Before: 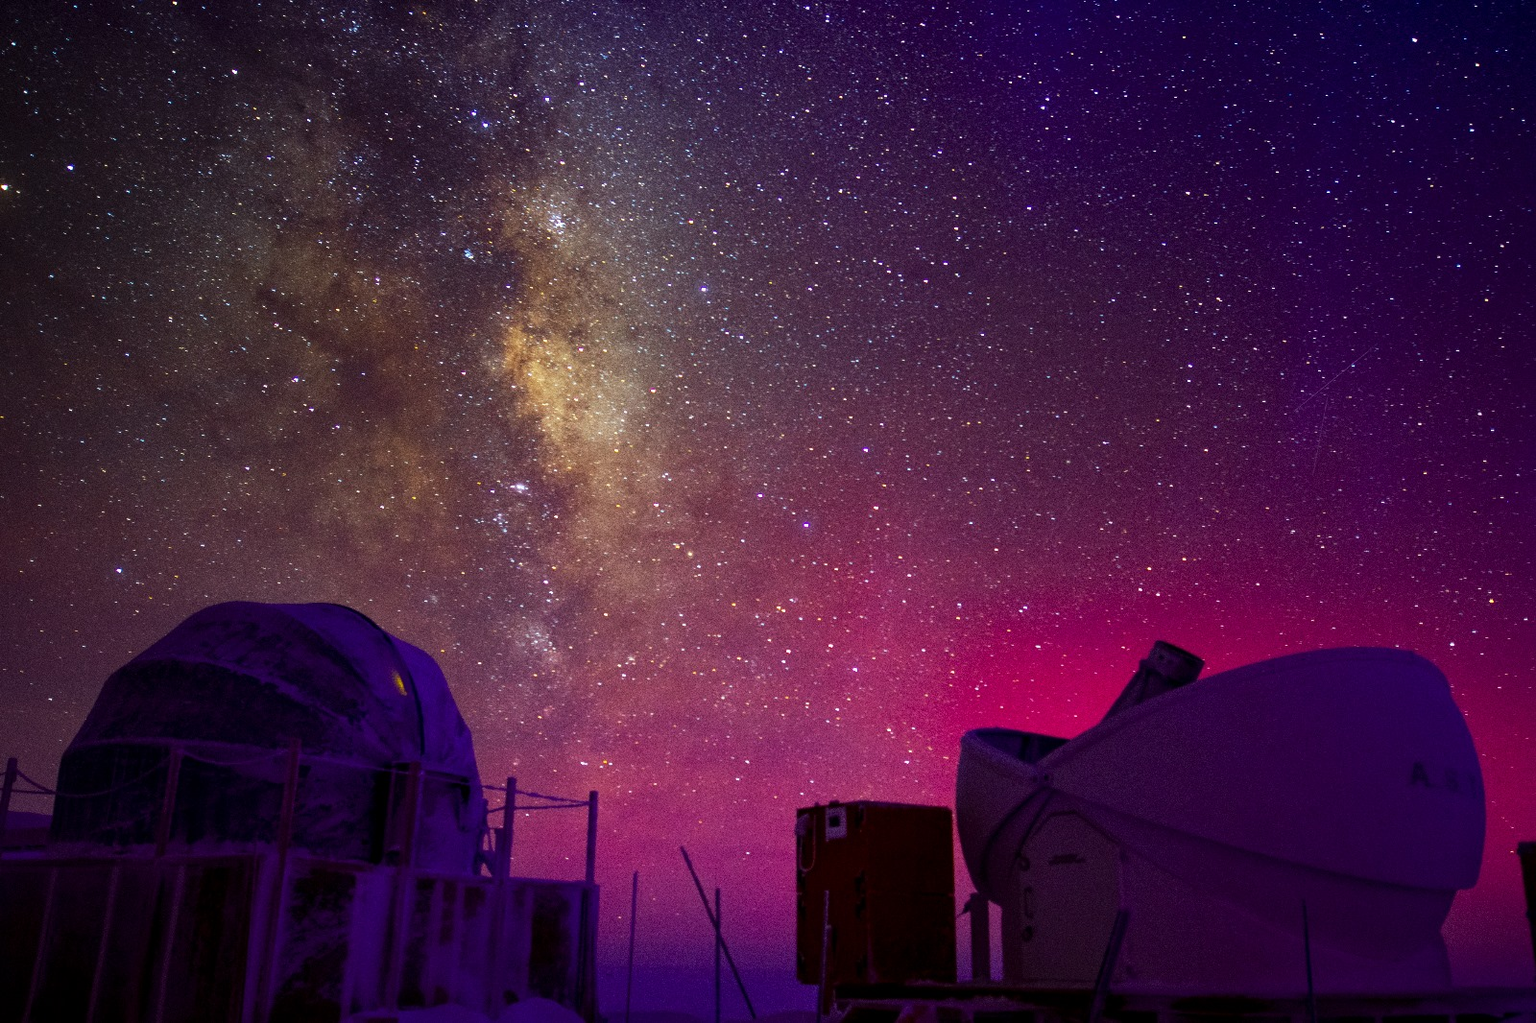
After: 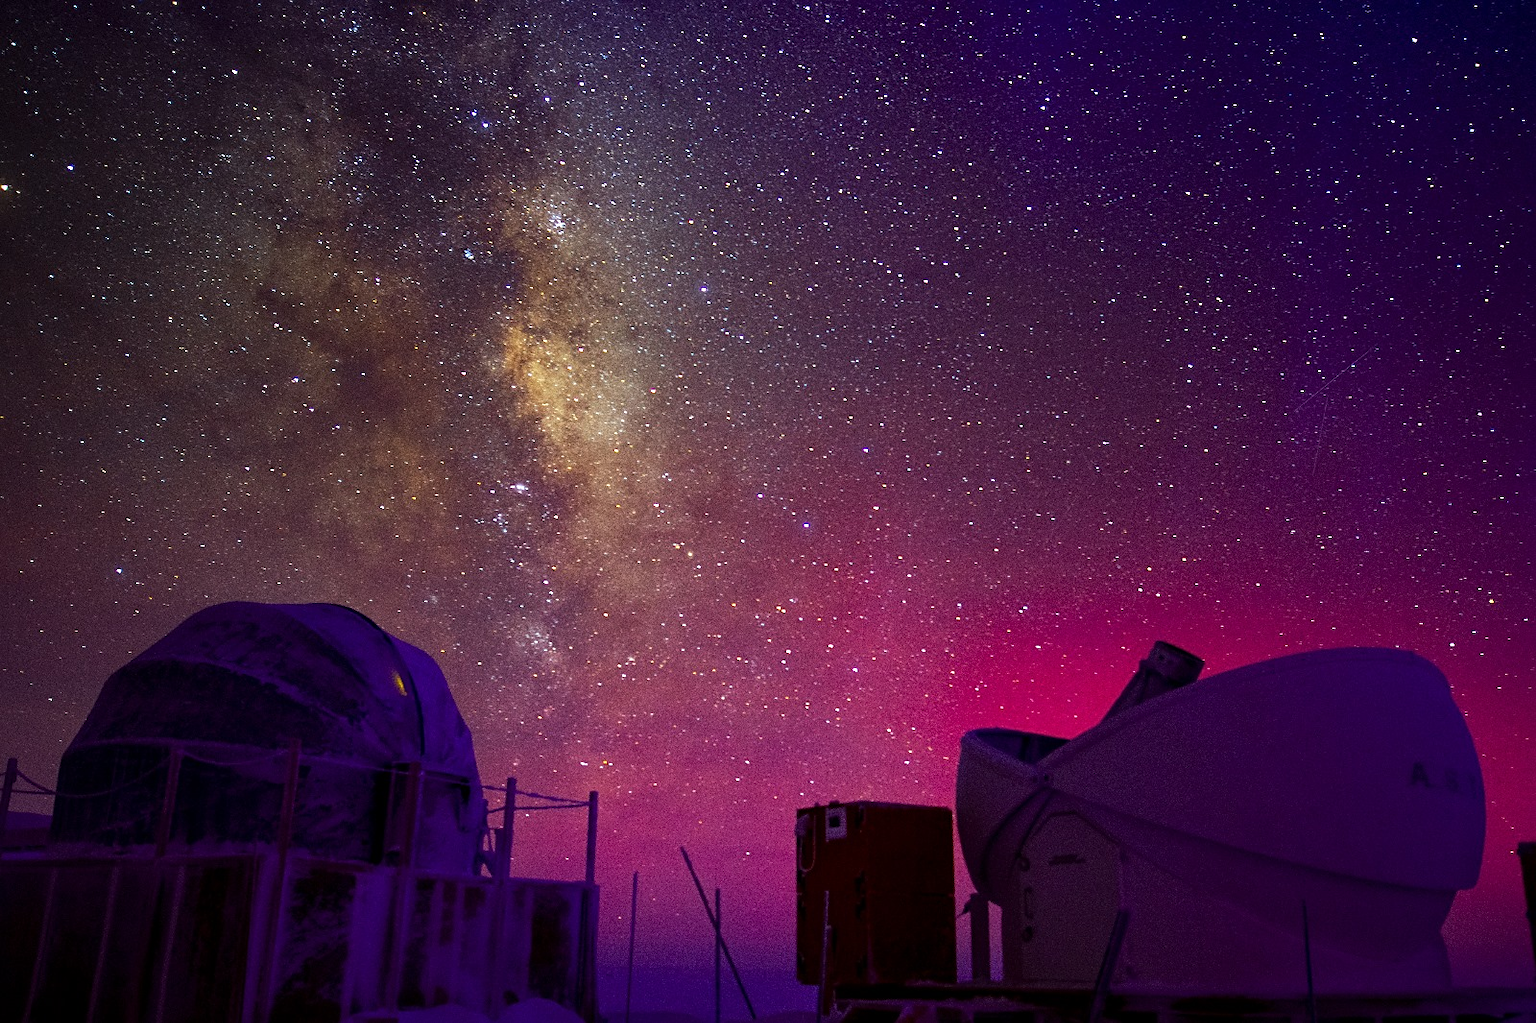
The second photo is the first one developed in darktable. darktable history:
sharpen: radius 1.894, amount 0.393, threshold 1.254
